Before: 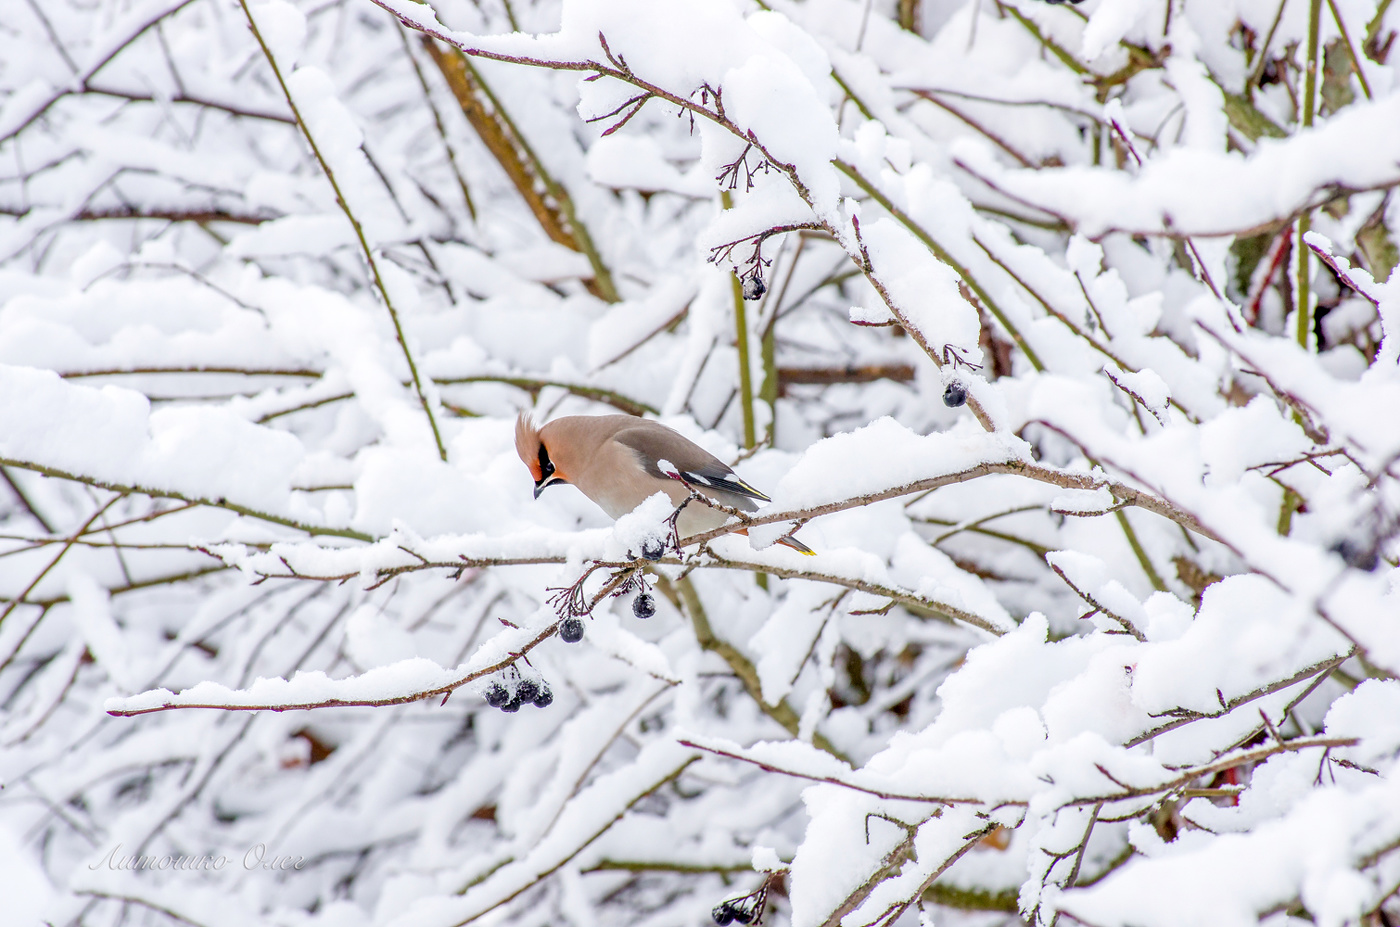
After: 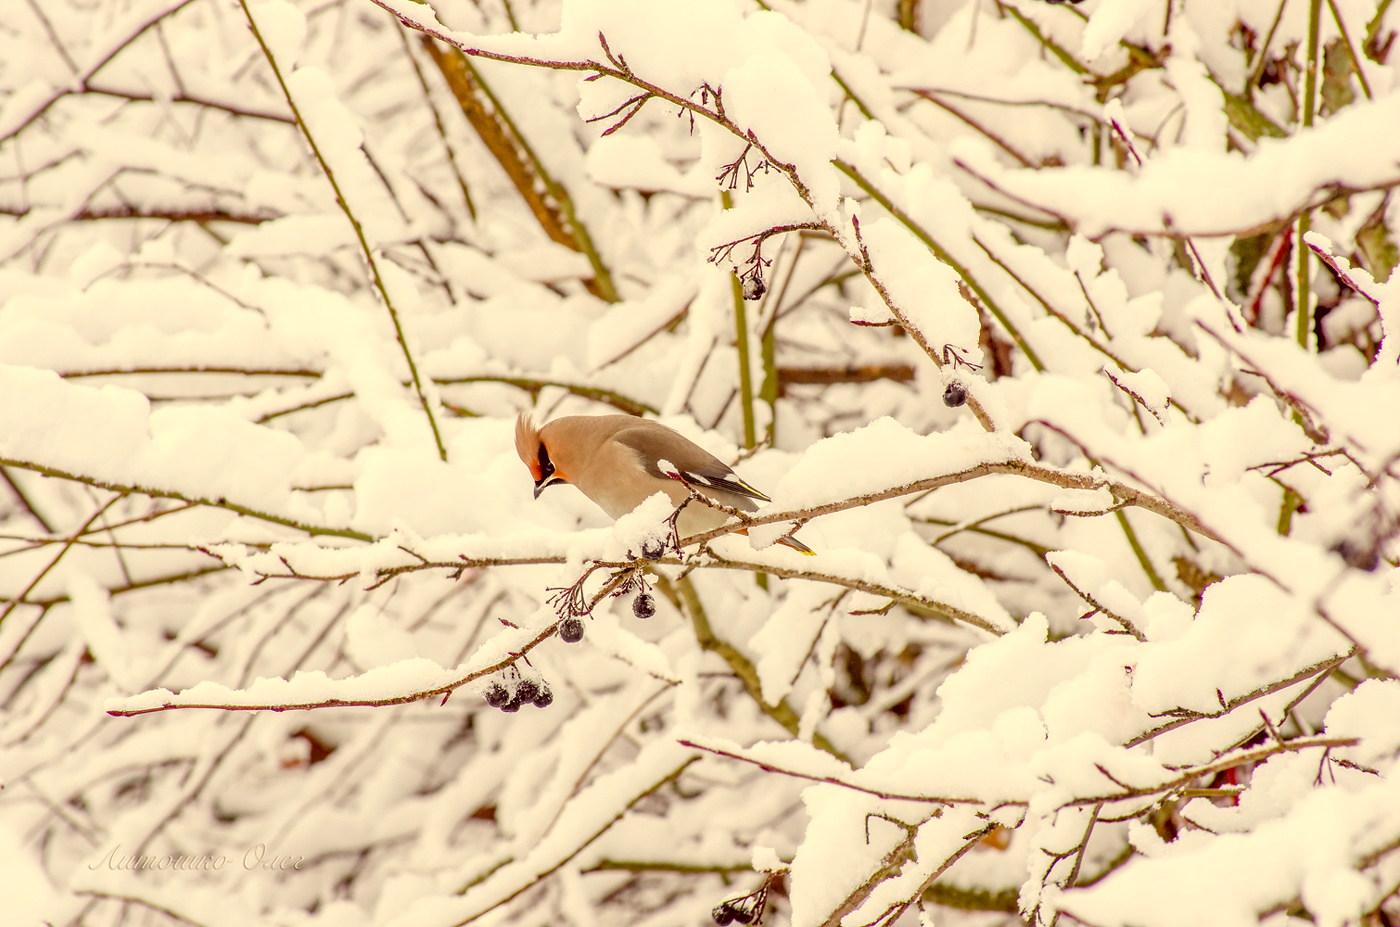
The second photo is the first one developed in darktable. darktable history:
color correction: highlights a* 1.23, highlights b* 24.56, shadows a* 16.02, shadows b* 24.54
